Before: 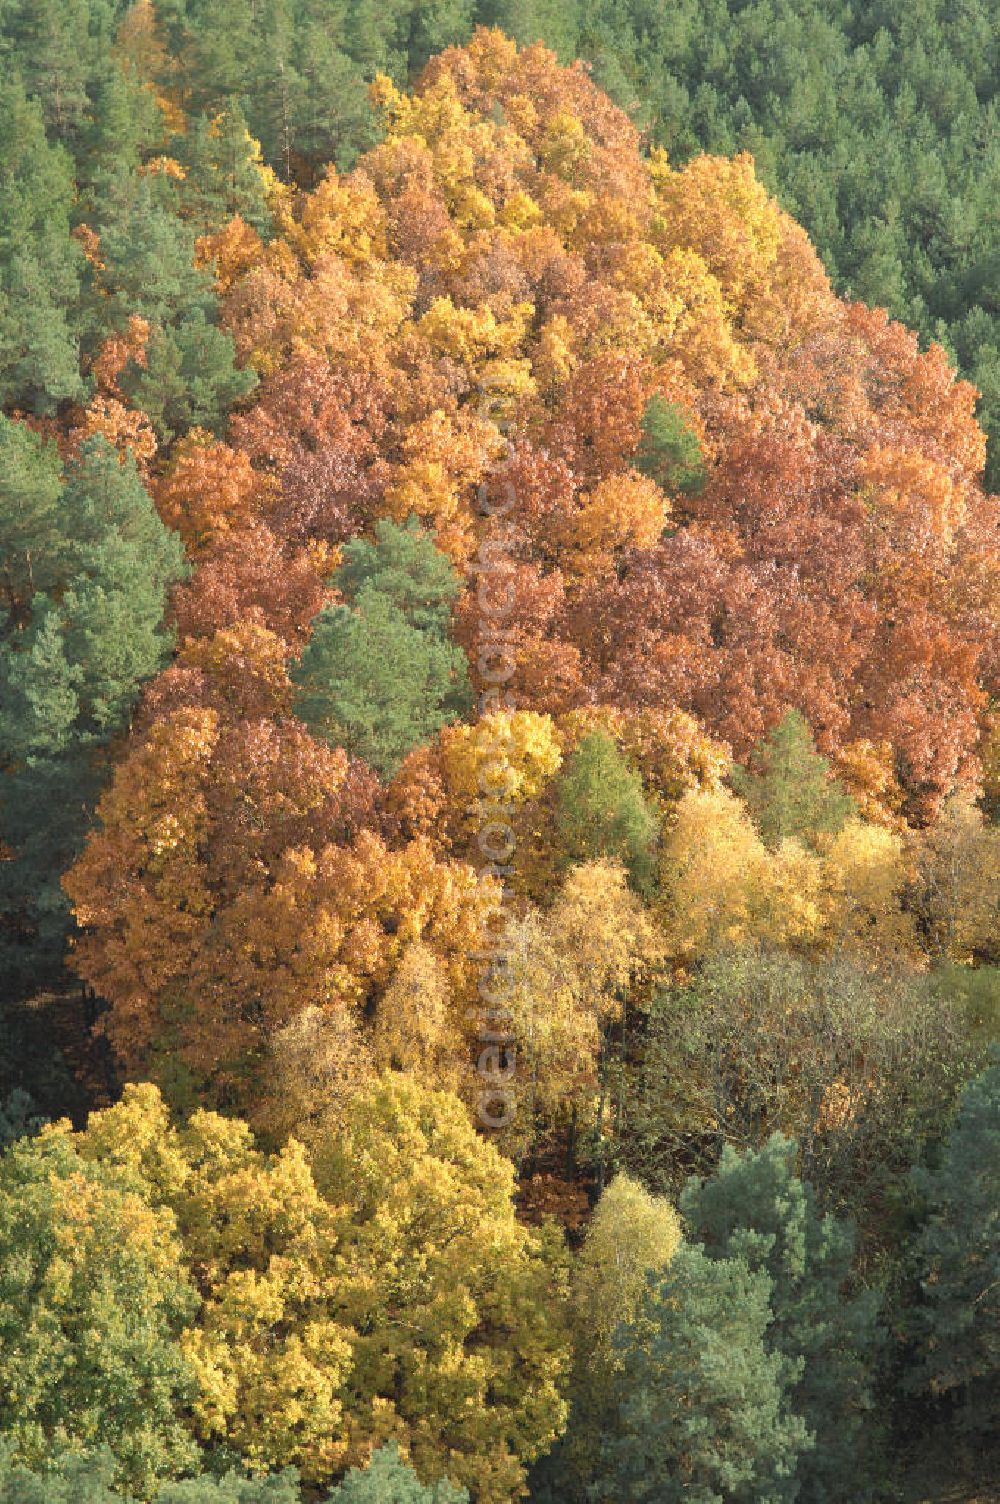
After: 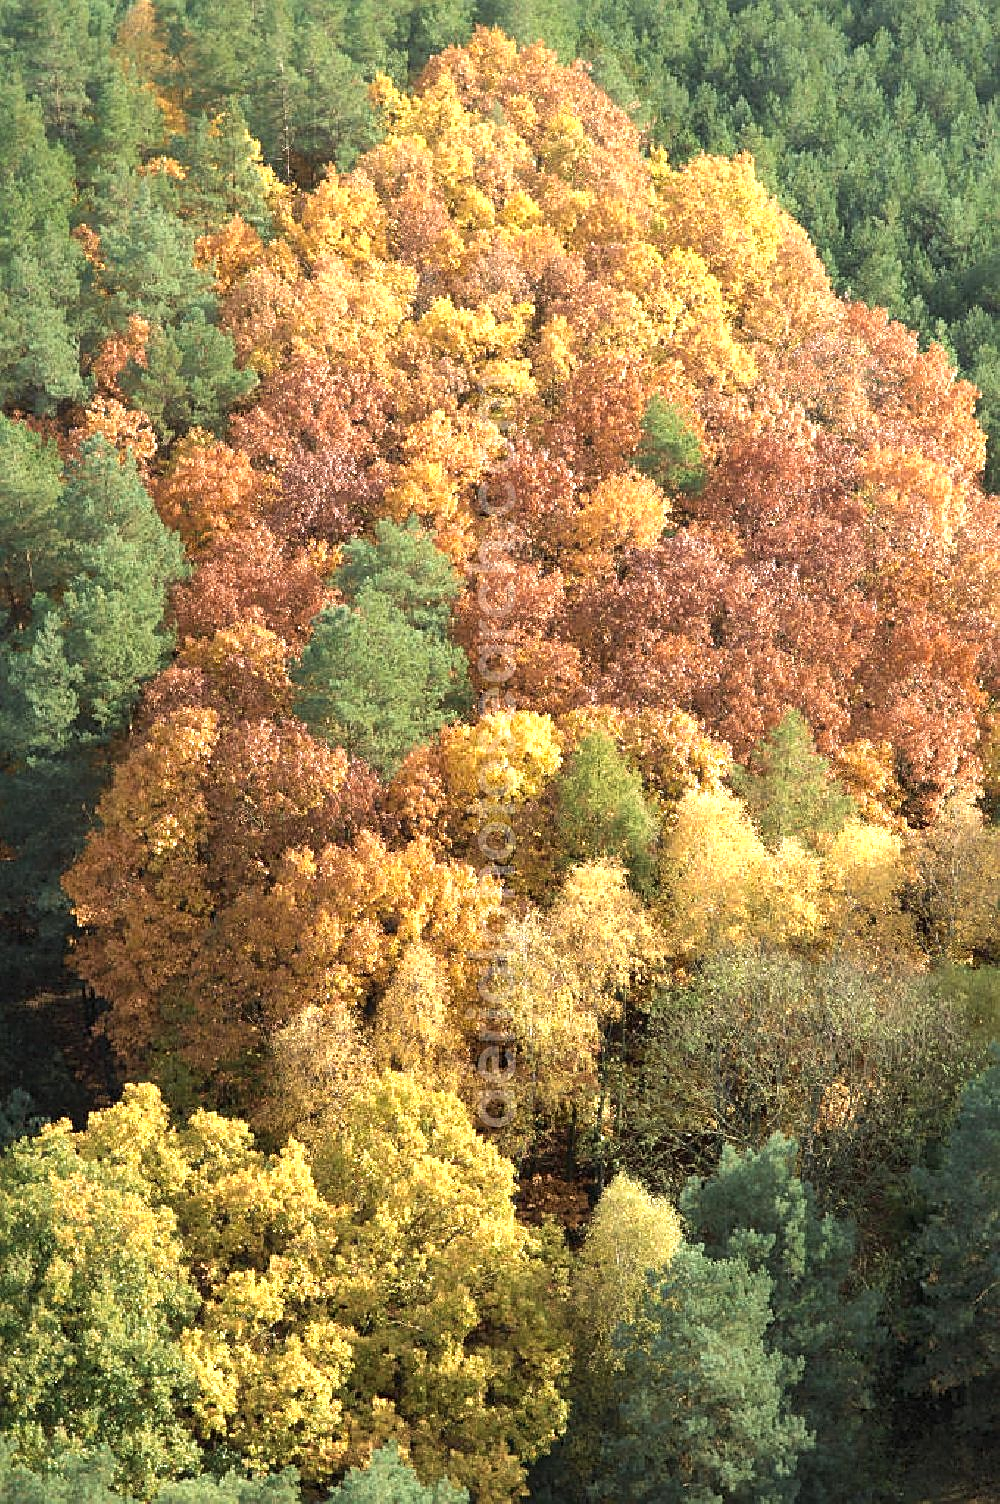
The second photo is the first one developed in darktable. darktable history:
local contrast: mode bilateral grid, contrast 21, coarseness 50, detail 119%, midtone range 0.2
velvia: strength 16.84%
sharpen: on, module defaults
tone equalizer: -8 EV -0.771 EV, -7 EV -0.694 EV, -6 EV -0.573 EV, -5 EV -0.397 EV, -3 EV 0.383 EV, -2 EV 0.6 EV, -1 EV 0.685 EV, +0 EV 0.744 EV, smoothing diameter 2.16%, edges refinement/feathering 15.1, mask exposure compensation -1.57 EV, filter diffusion 5
